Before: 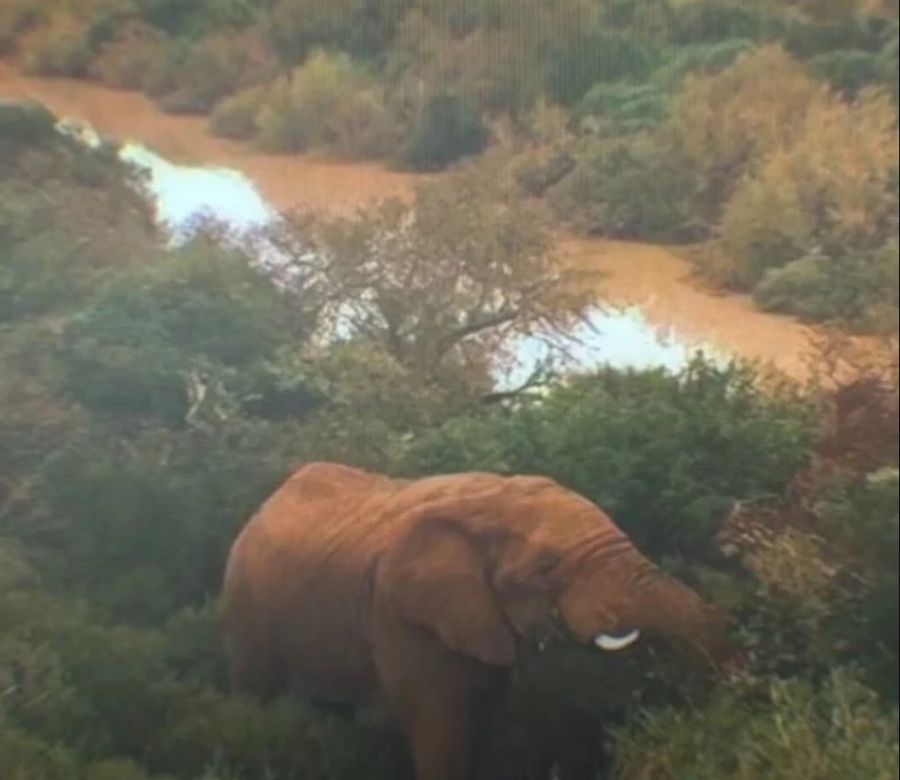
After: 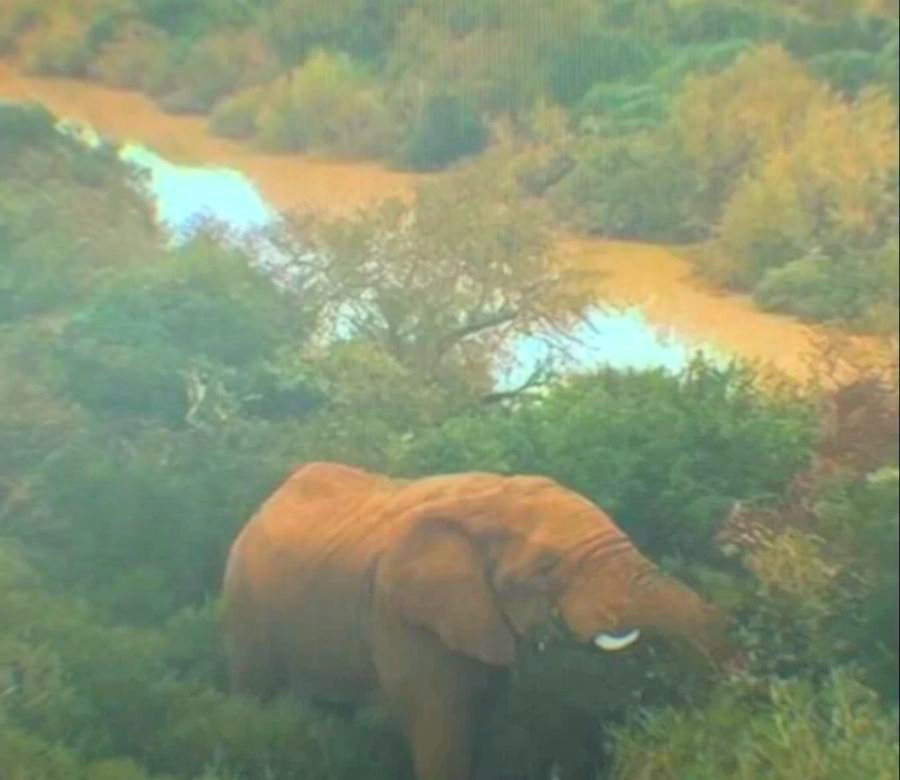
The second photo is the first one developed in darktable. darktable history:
color calibration: illuminant same as pipeline (D50), x 0.346, y 0.359, temperature 5002.42 K
contrast brightness saturation: brightness 0.28
color correction: highlights a* -7.33, highlights b* 1.26, shadows a* -3.55, saturation 1.4
